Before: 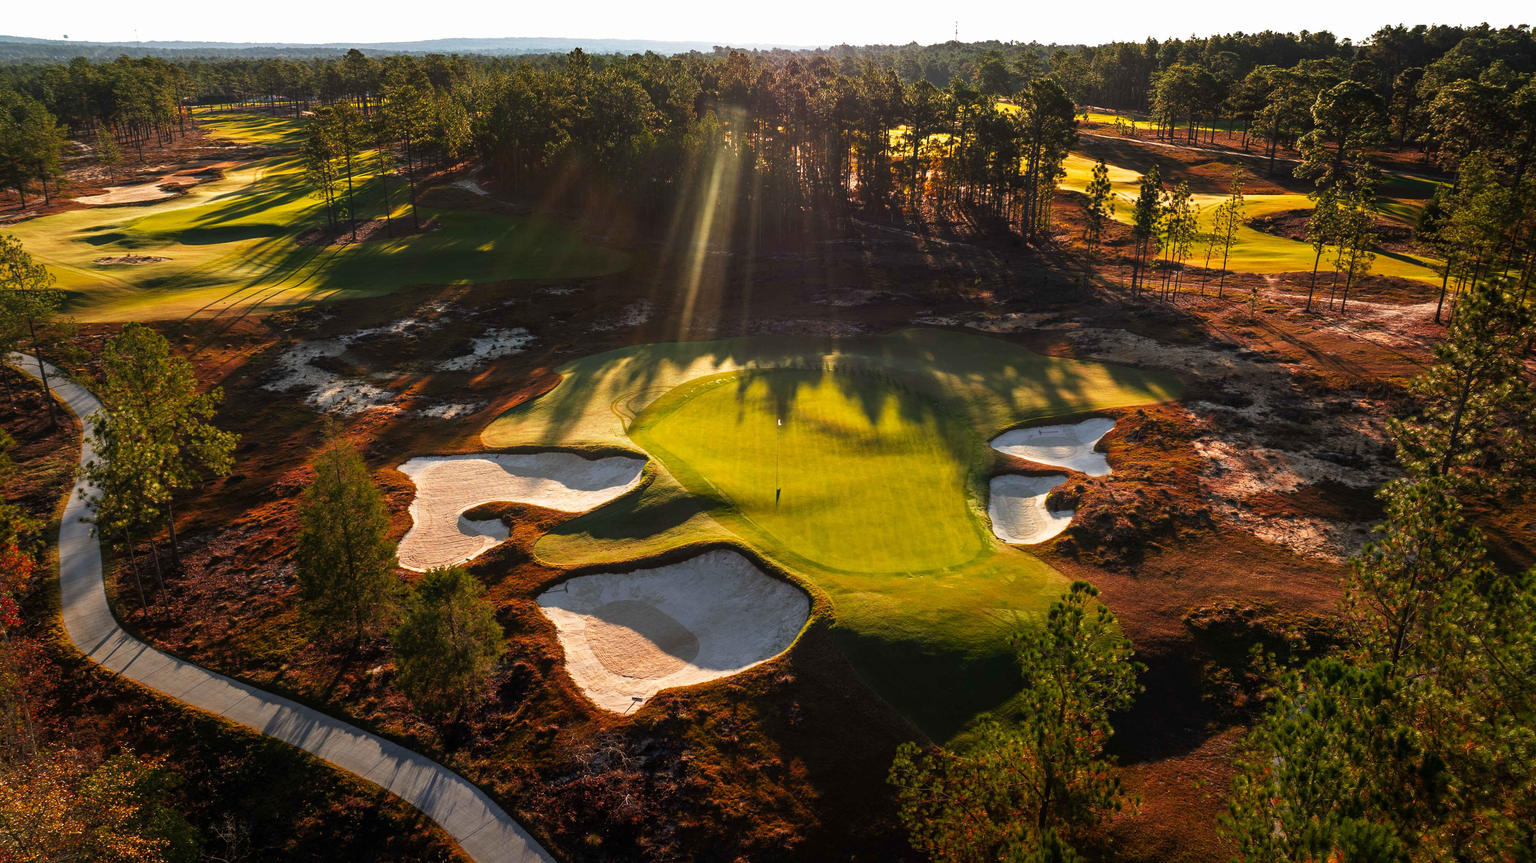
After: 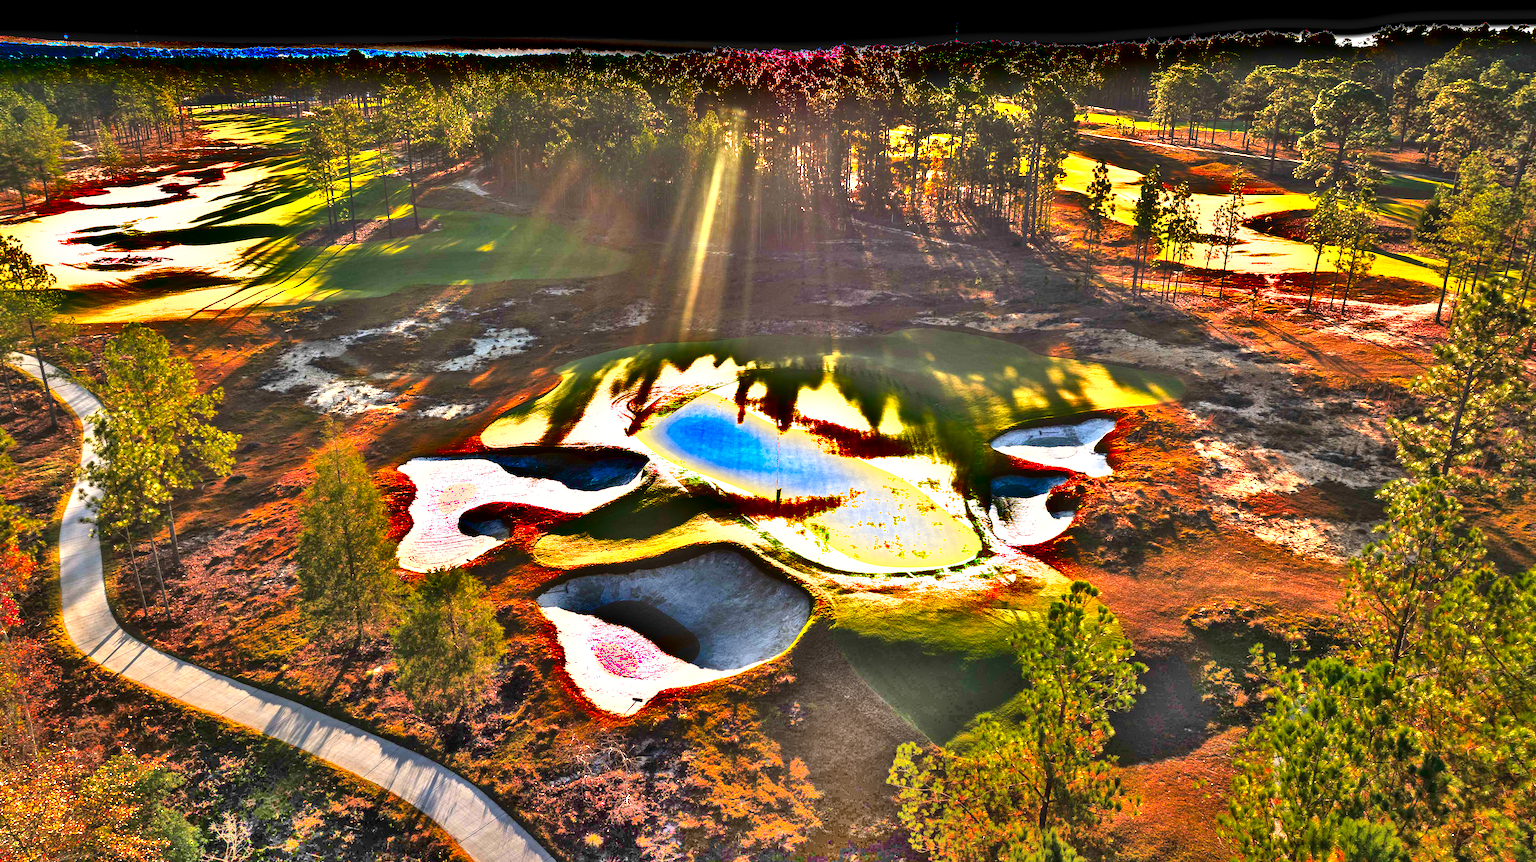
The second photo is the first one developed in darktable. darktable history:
contrast brightness saturation: saturation 0.13
exposure: exposure 2.003 EV, compensate highlight preservation false
shadows and highlights: radius 123.98, shadows 100, white point adjustment -3, highlights -100, highlights color adjustment 89.84%, soften with gaussian
